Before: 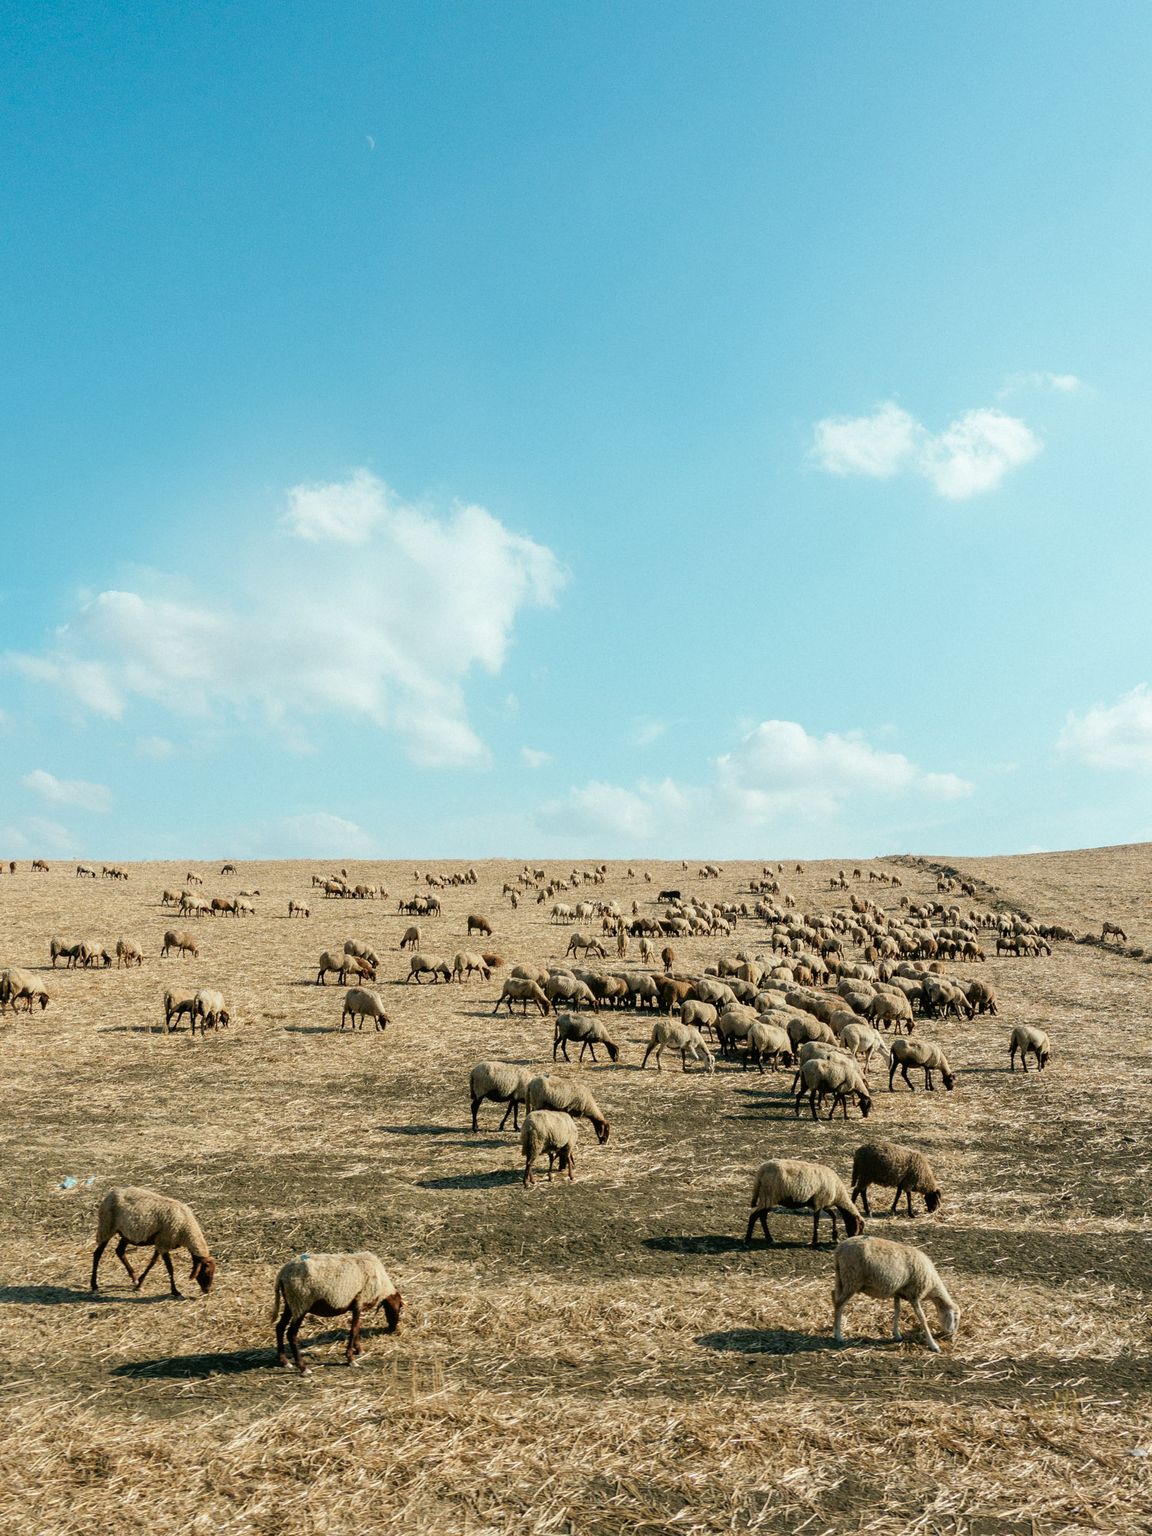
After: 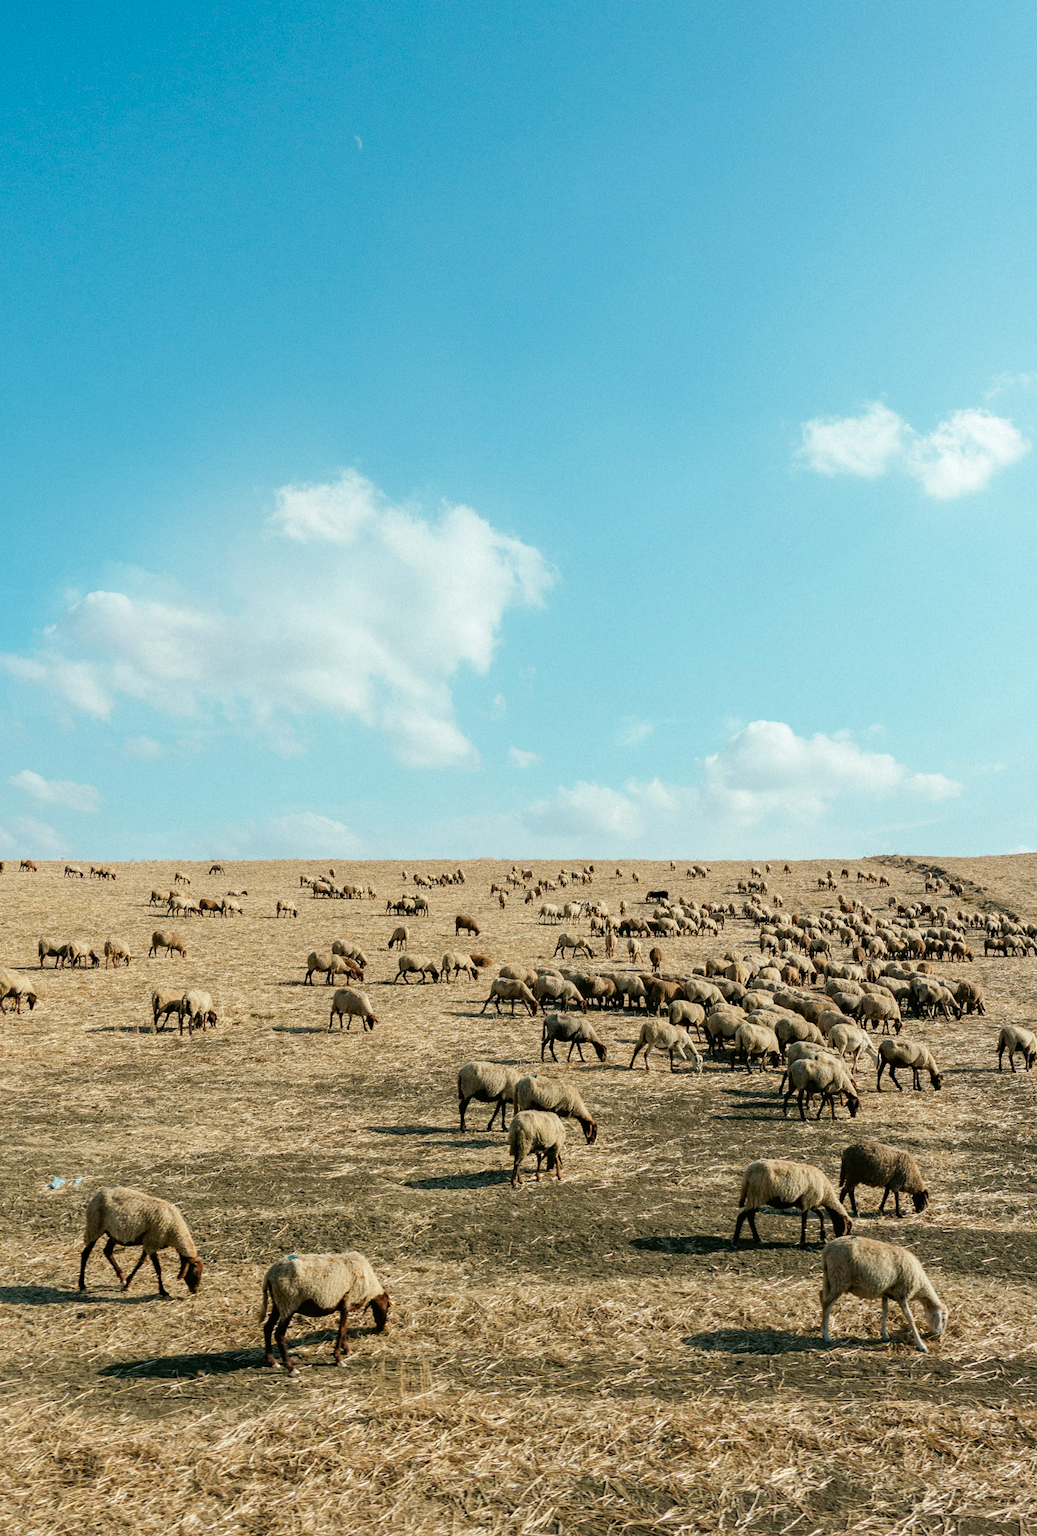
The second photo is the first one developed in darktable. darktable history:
haze removal: compatibility mode true, adaptive false
crop and rotate: left 1.088%, right 8.807%
